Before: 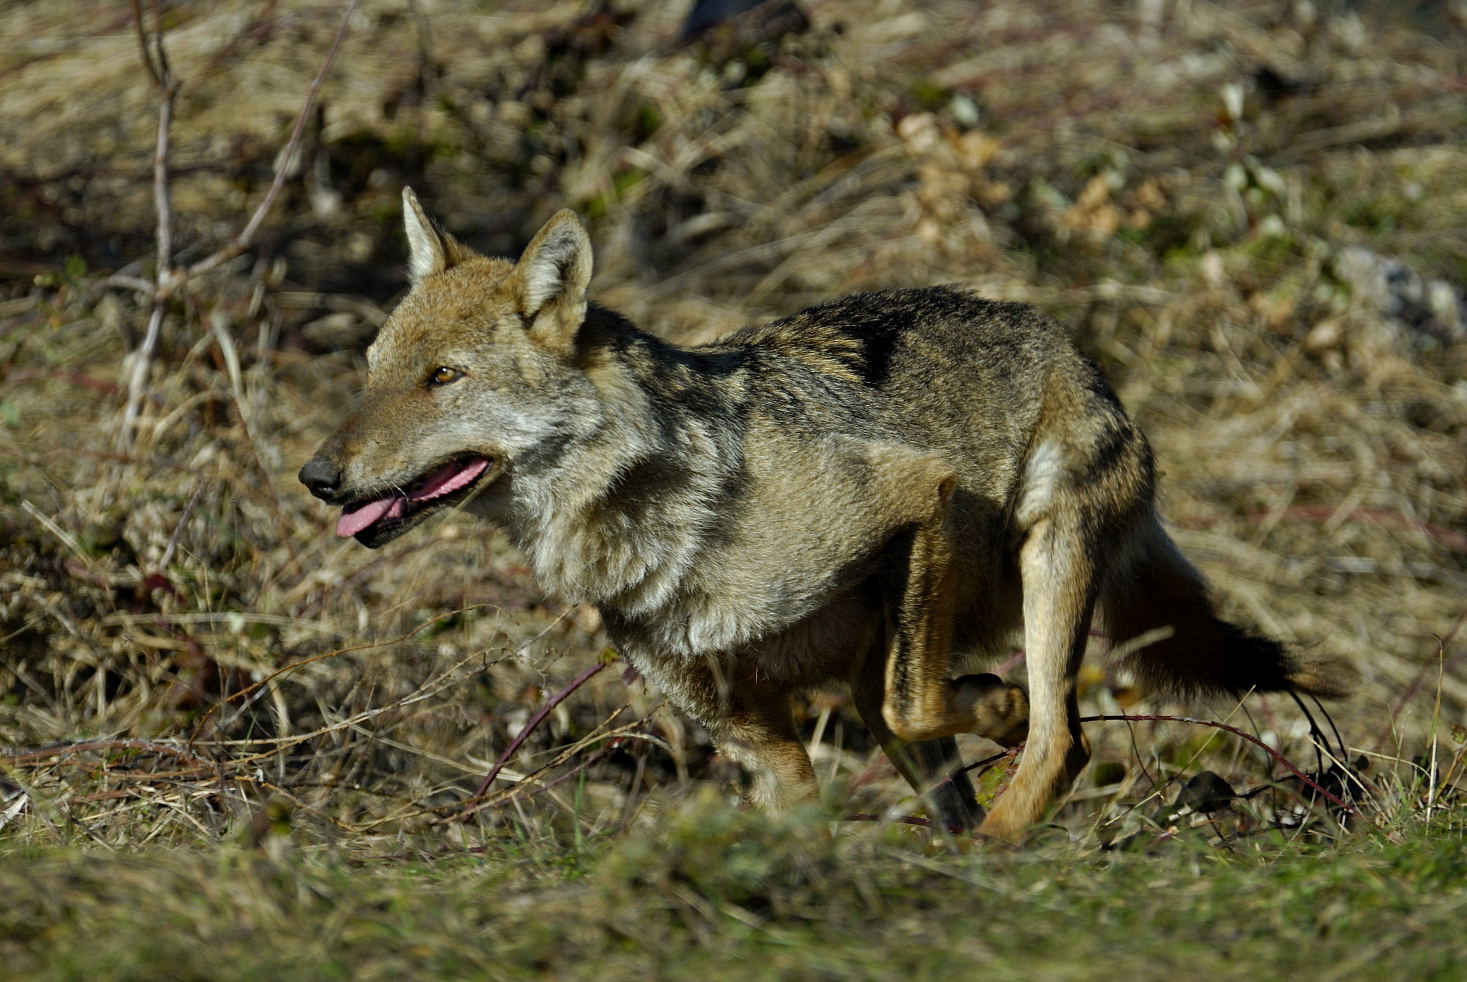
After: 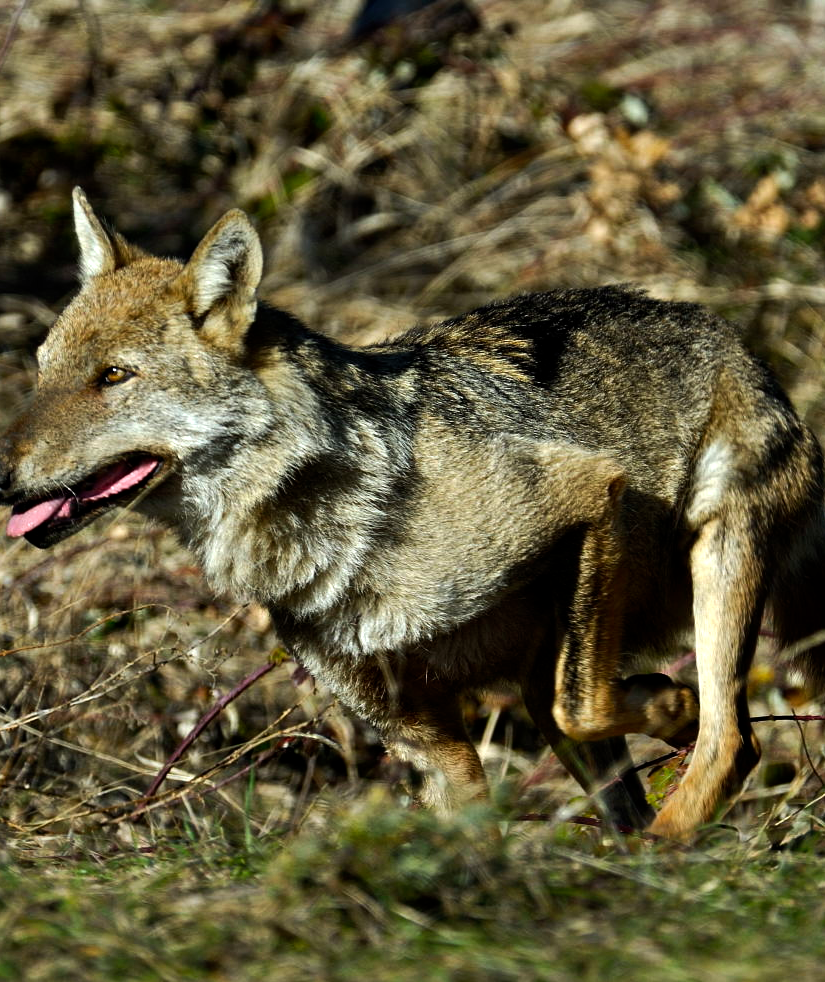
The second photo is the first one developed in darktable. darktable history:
tone equalizer: -8 EV -0.75 EV, -7 EV -0.7 EV, -6 EV -0.6 EV, -5 EV -0.4 EV, -3 EV 0.4 EV, -2 EV 0.6 EV, -1 EV 0.7 EV, +0 EV 0.75 EV, edges refinement/feathering 500, mask exposure compensation -1.57 EV, preserve details no
crop and rotate: left 22.516%, right 21.234%
